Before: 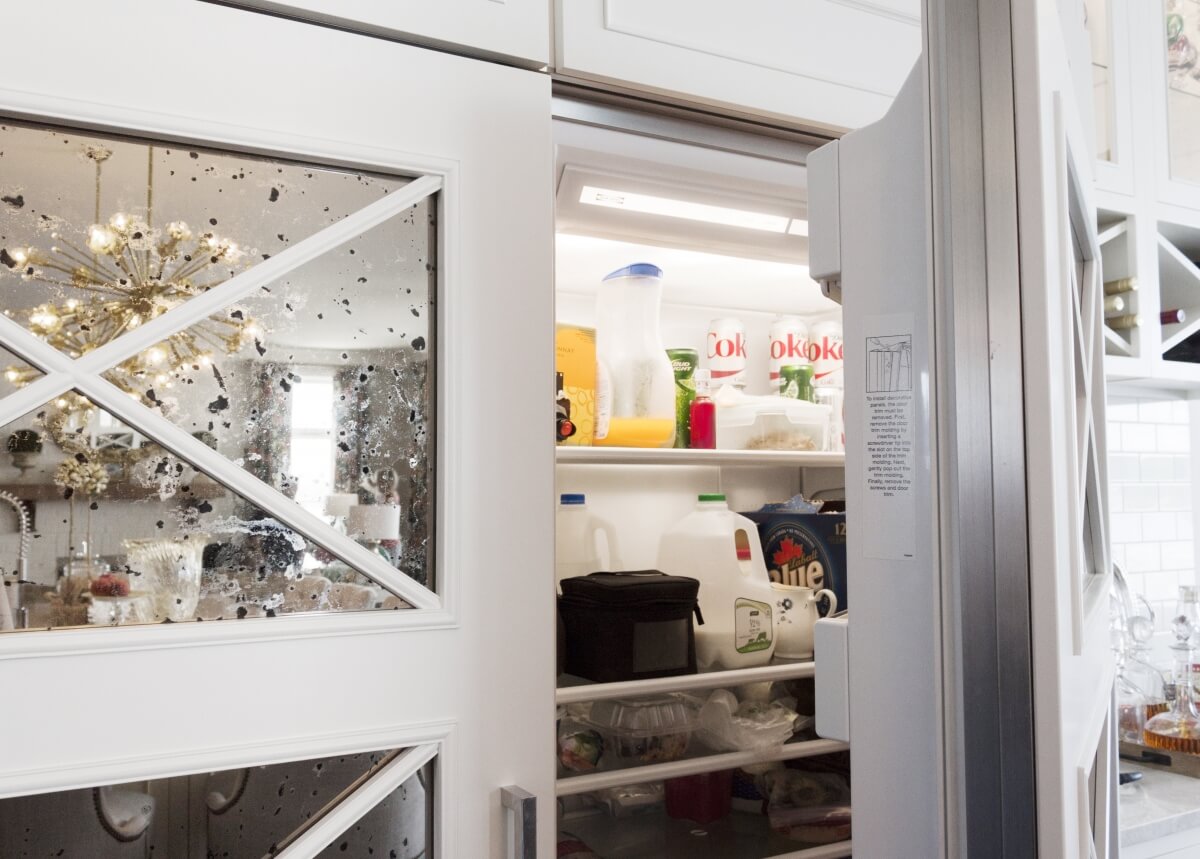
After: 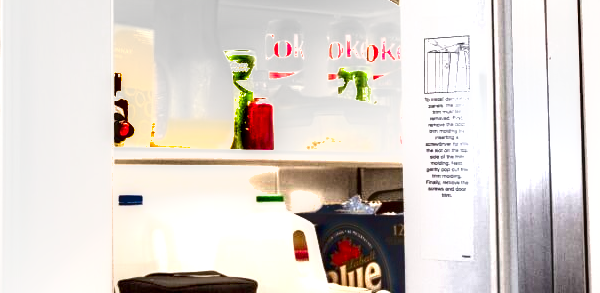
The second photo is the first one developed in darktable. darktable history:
exposure: black level correction 0.009, exposure 1.421 EV, compensate highlight preservation false
local contrast: highlights 35%, detail 135%
shadows and highlights: low approximation 0.01, soften with gaussian
crop: left 36.846%, top 34.895%, right 13.134%, bottom 30.952%
